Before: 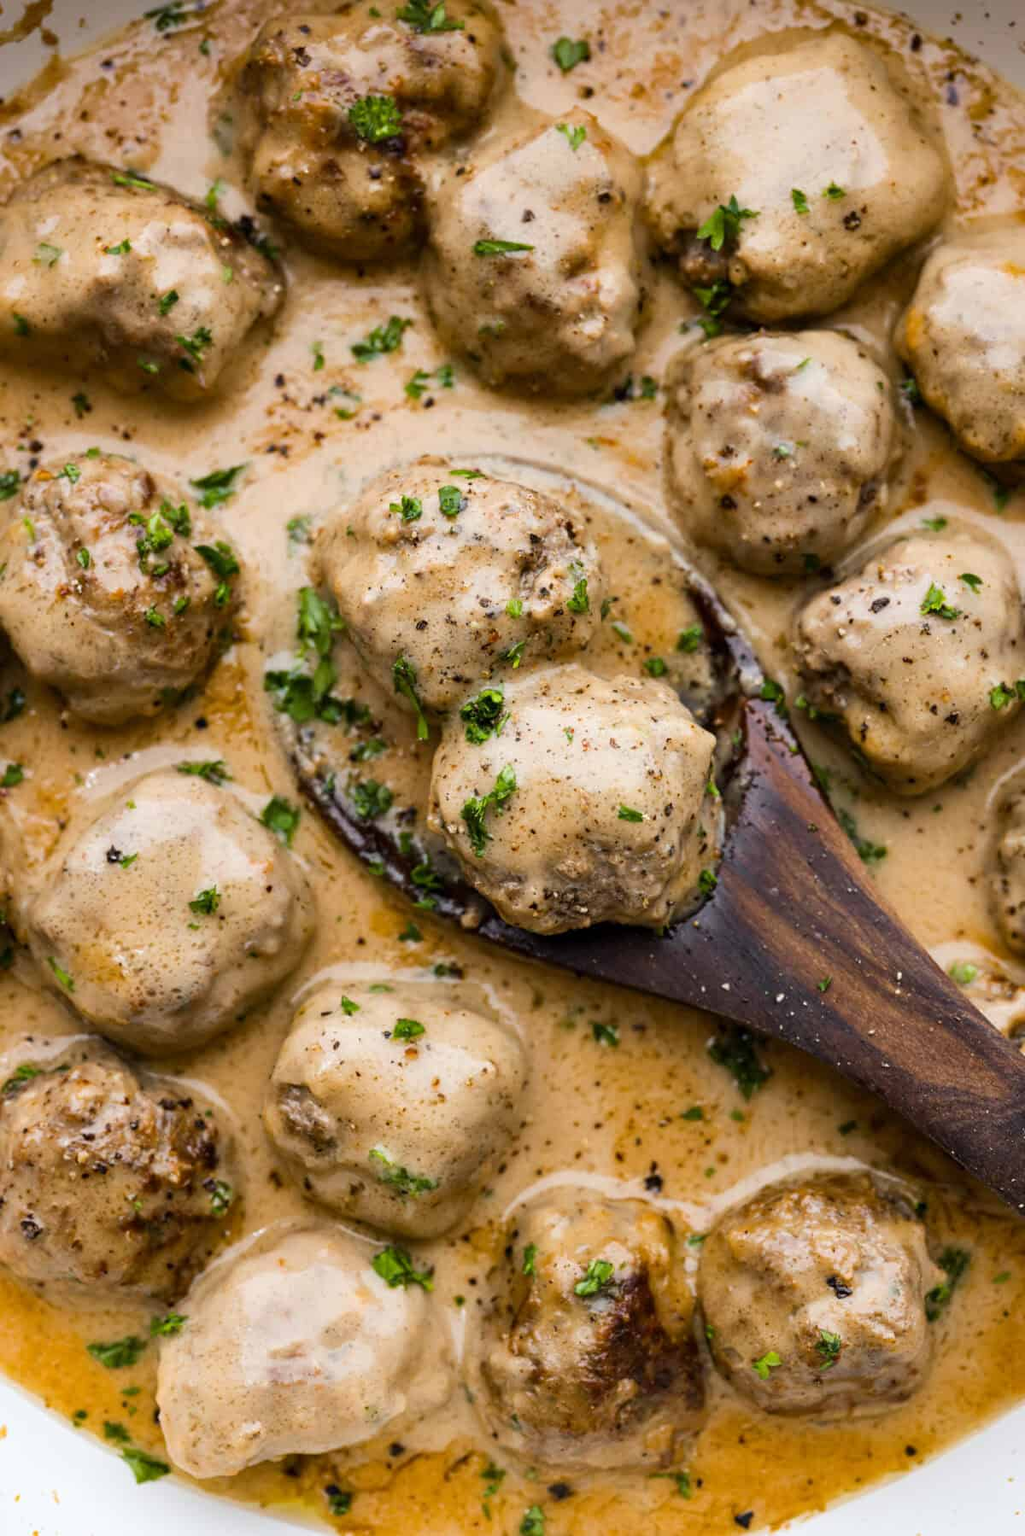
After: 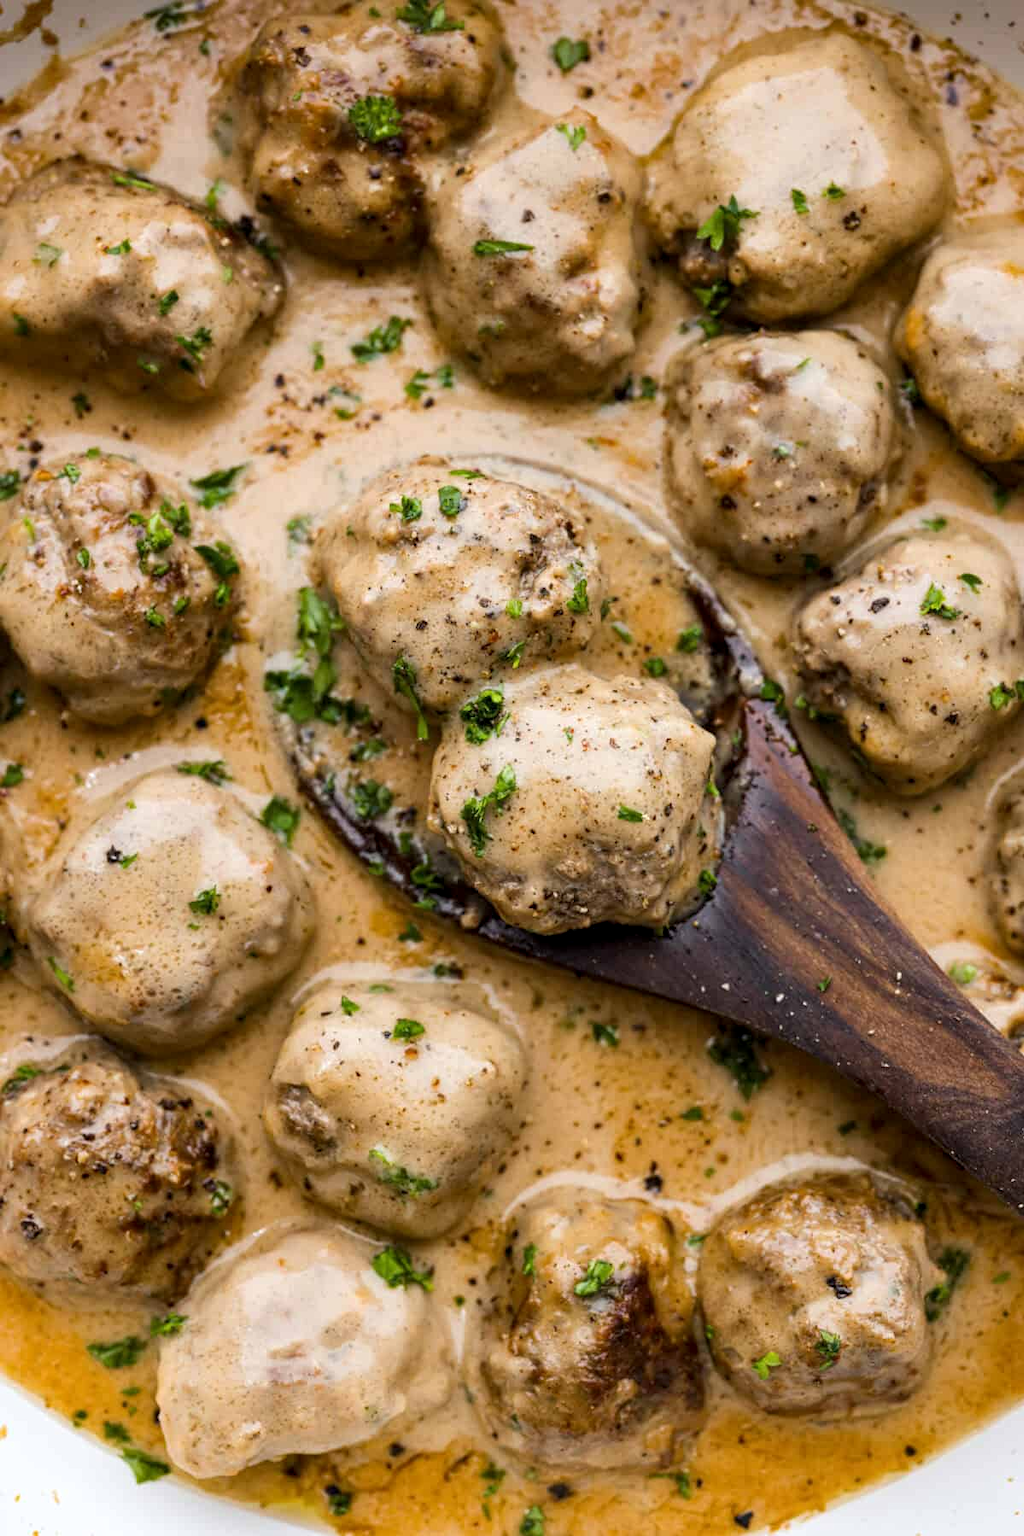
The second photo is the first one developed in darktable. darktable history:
local contrast: highlights 102%, shadows 100%, detail 120%, midtone range 0.2
